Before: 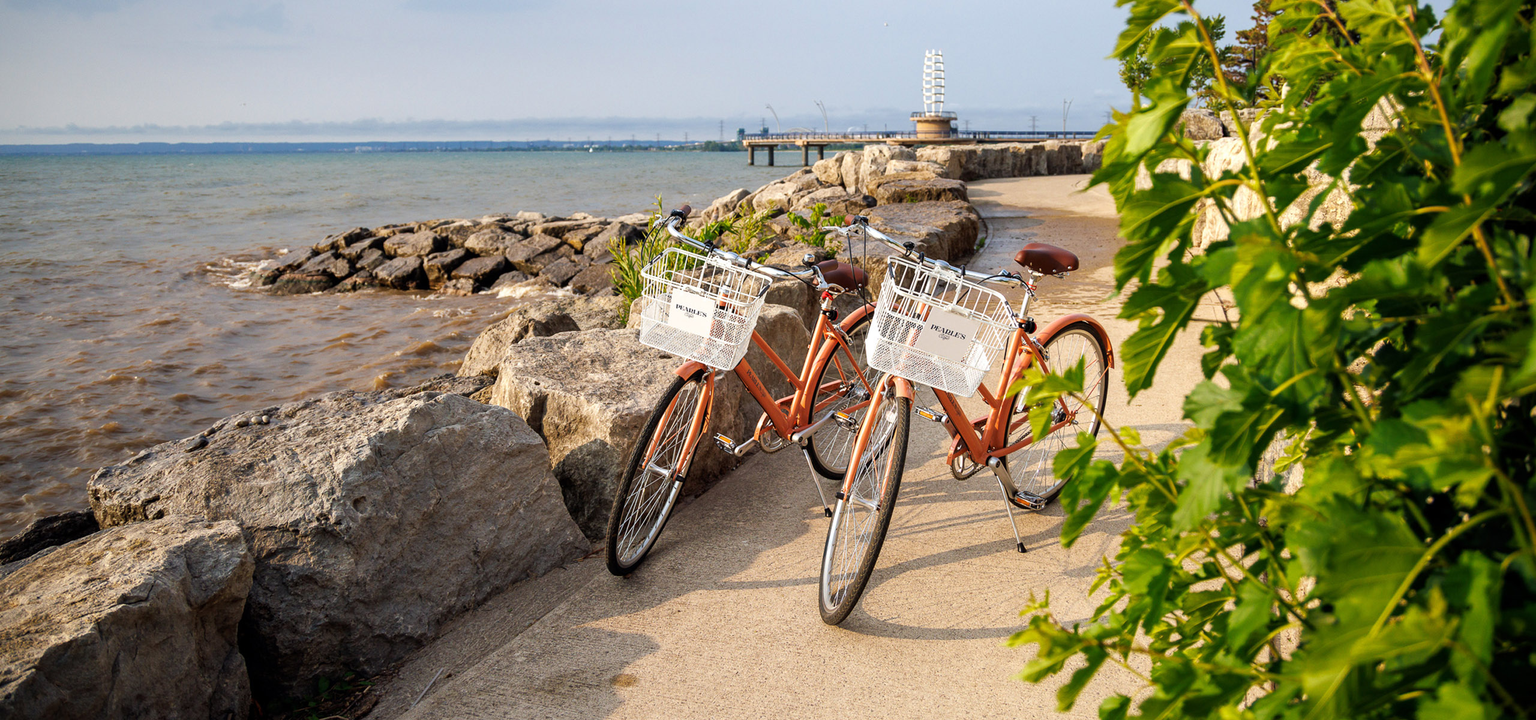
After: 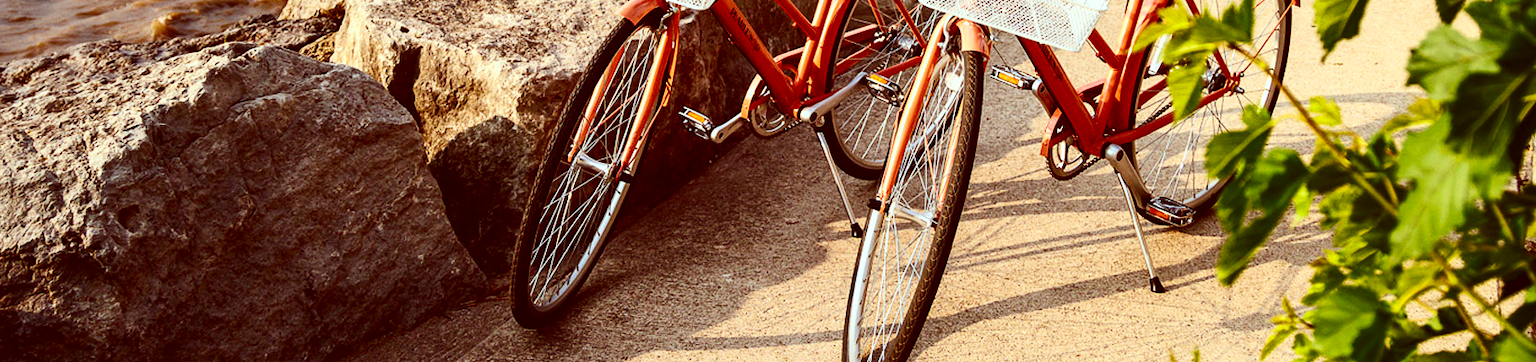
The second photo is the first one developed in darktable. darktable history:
color correction: highlights a* -7.19, highlights b* -0.215, shadows a* 20.41, shadows b* 12.52
crop: left 18.045%, top 50.628%, right 17.53%, bottom 16.937%
local contrast: mode bilateral grid, contrast 20, coarseness 49, detail 119%, midtone range 0.2
contrast brightness saturation: contrast 0.31, brightness -0.072, saturation 0.166
